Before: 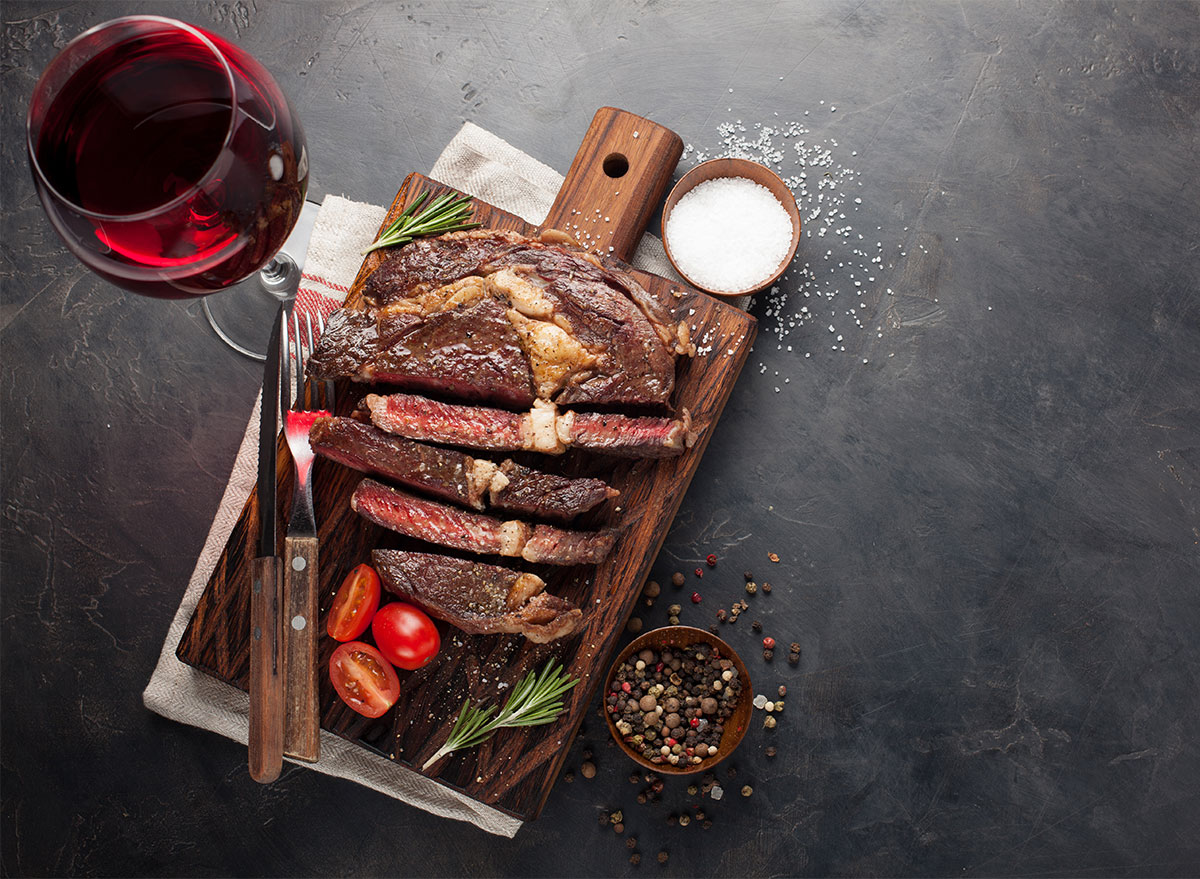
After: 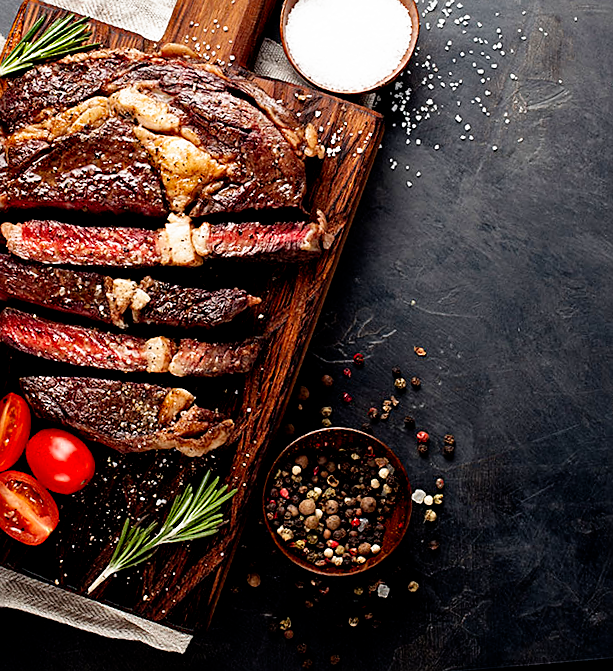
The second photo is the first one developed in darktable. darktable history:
filmic rgb: black relative exposure -5.5 EV, white relative exposure 2.5 EV, threshold 3 EV, target black luminance 0%, hardness 4.51, latitude 67.35%, contrast 1.453, shadows ↔ highlights balance -3.52%, preserve chrominance no, color science v4 (2020), contrast in shadows soft, enable highlight reconstruction true
rotate and perspective: rotation -4.86°, automatic cropping off
shadows and highlights: shadows 20.91, highlights -82.73, soften with gaussian
sharpen: on, module defaults
crop: left 31.379%, top 24.658%, right 20.326%, bottom 6.628%
